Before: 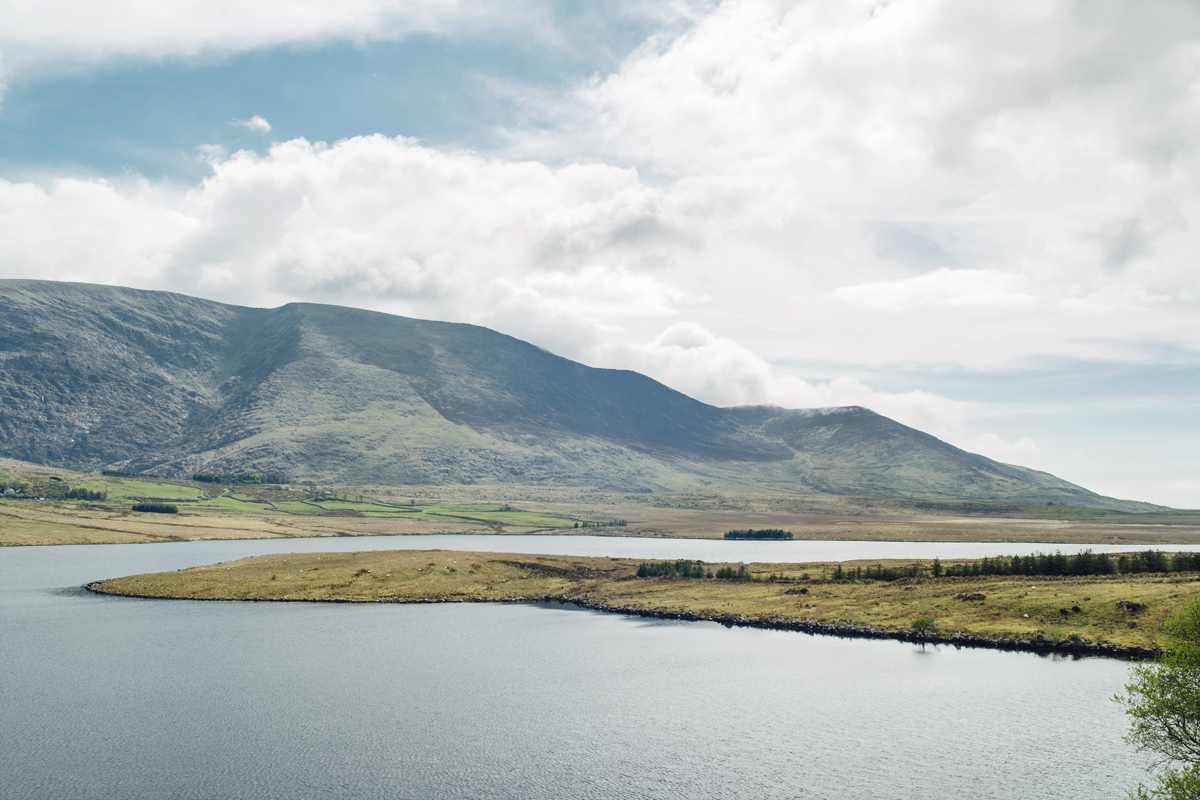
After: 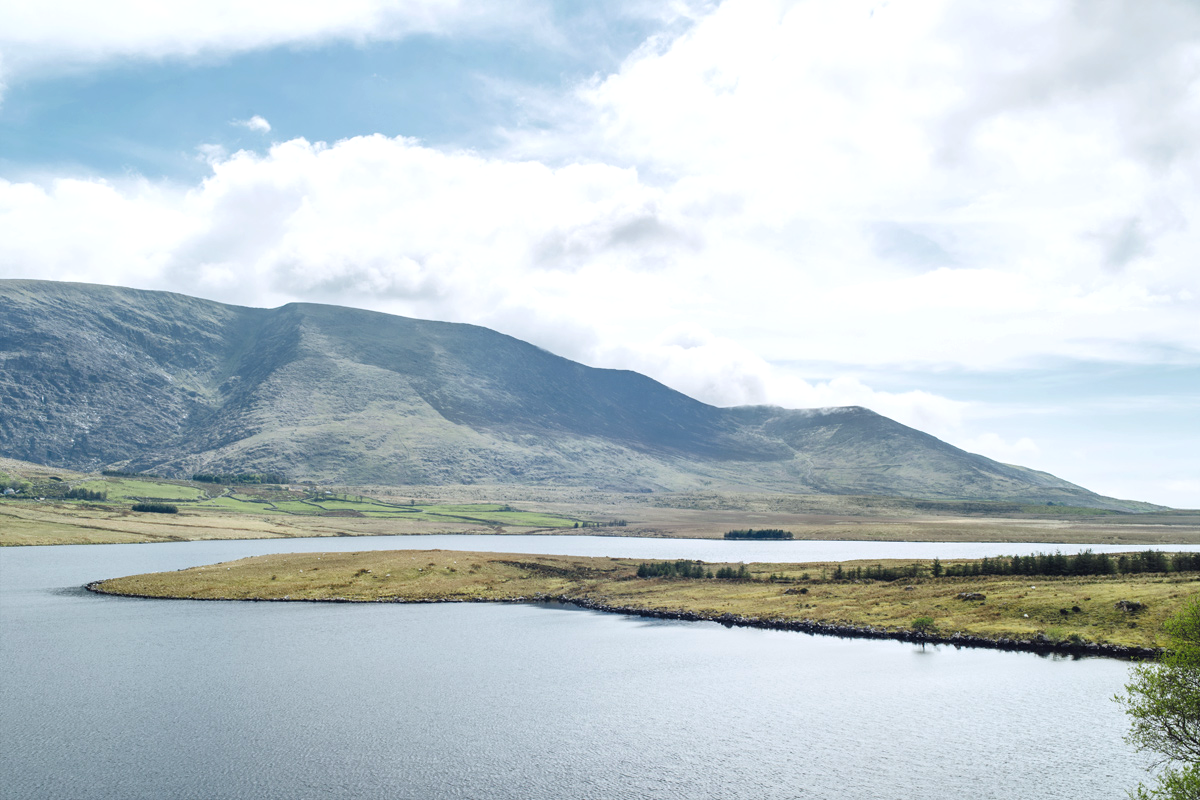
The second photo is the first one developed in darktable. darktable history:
exposure: exposure 0.258 EV, compensate highlight preservation false
white balance: red 0.974, blue 1.044
